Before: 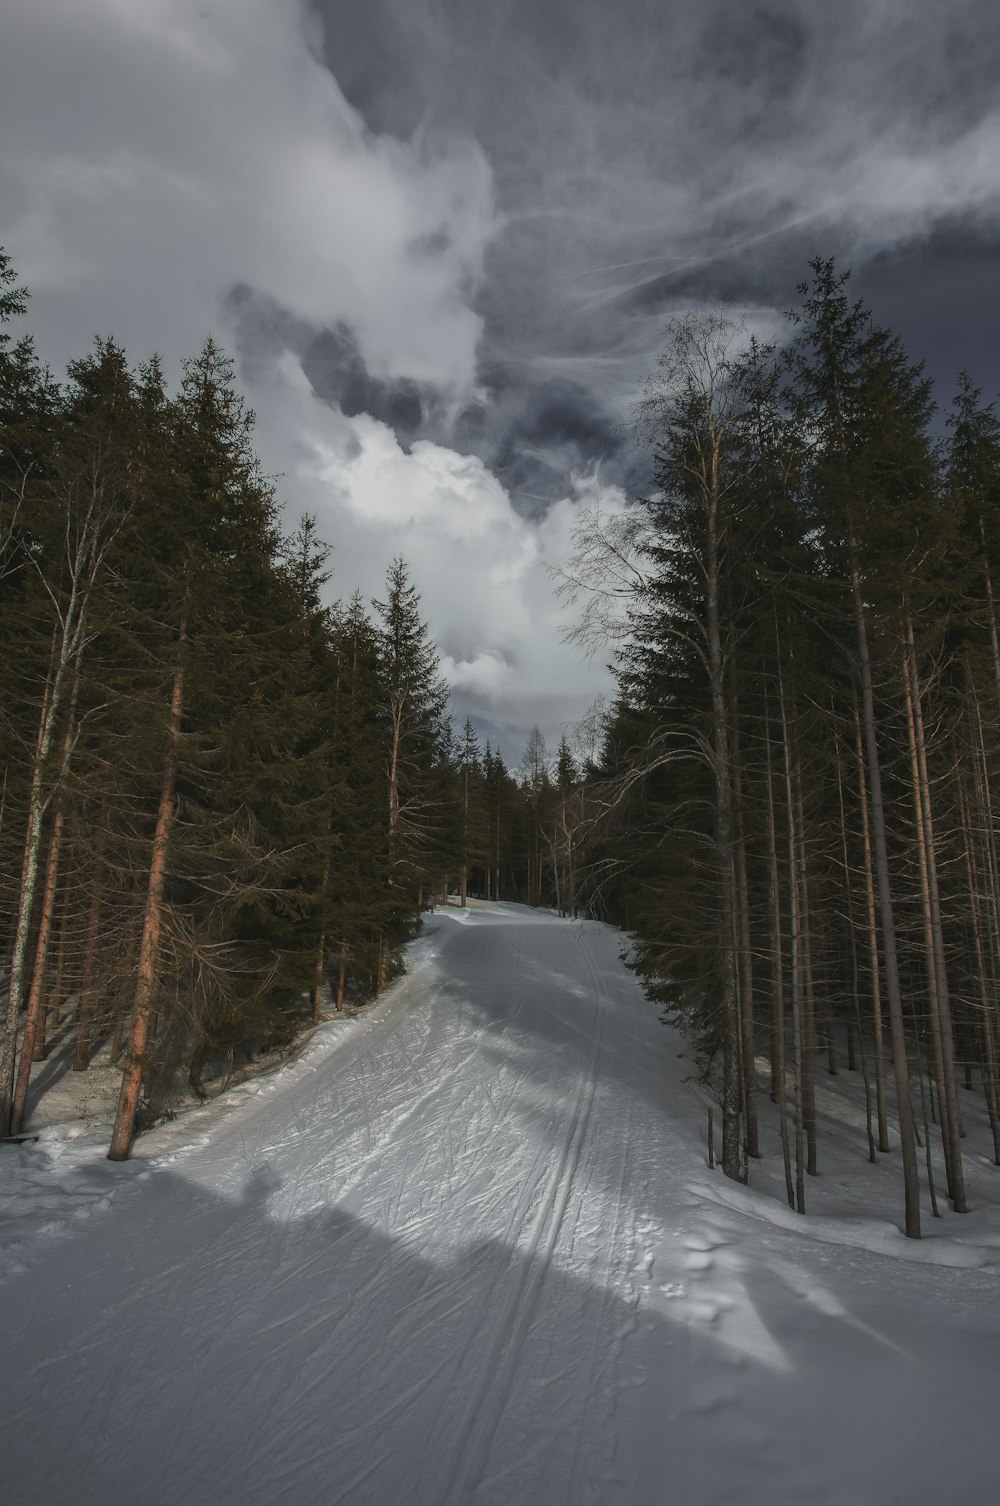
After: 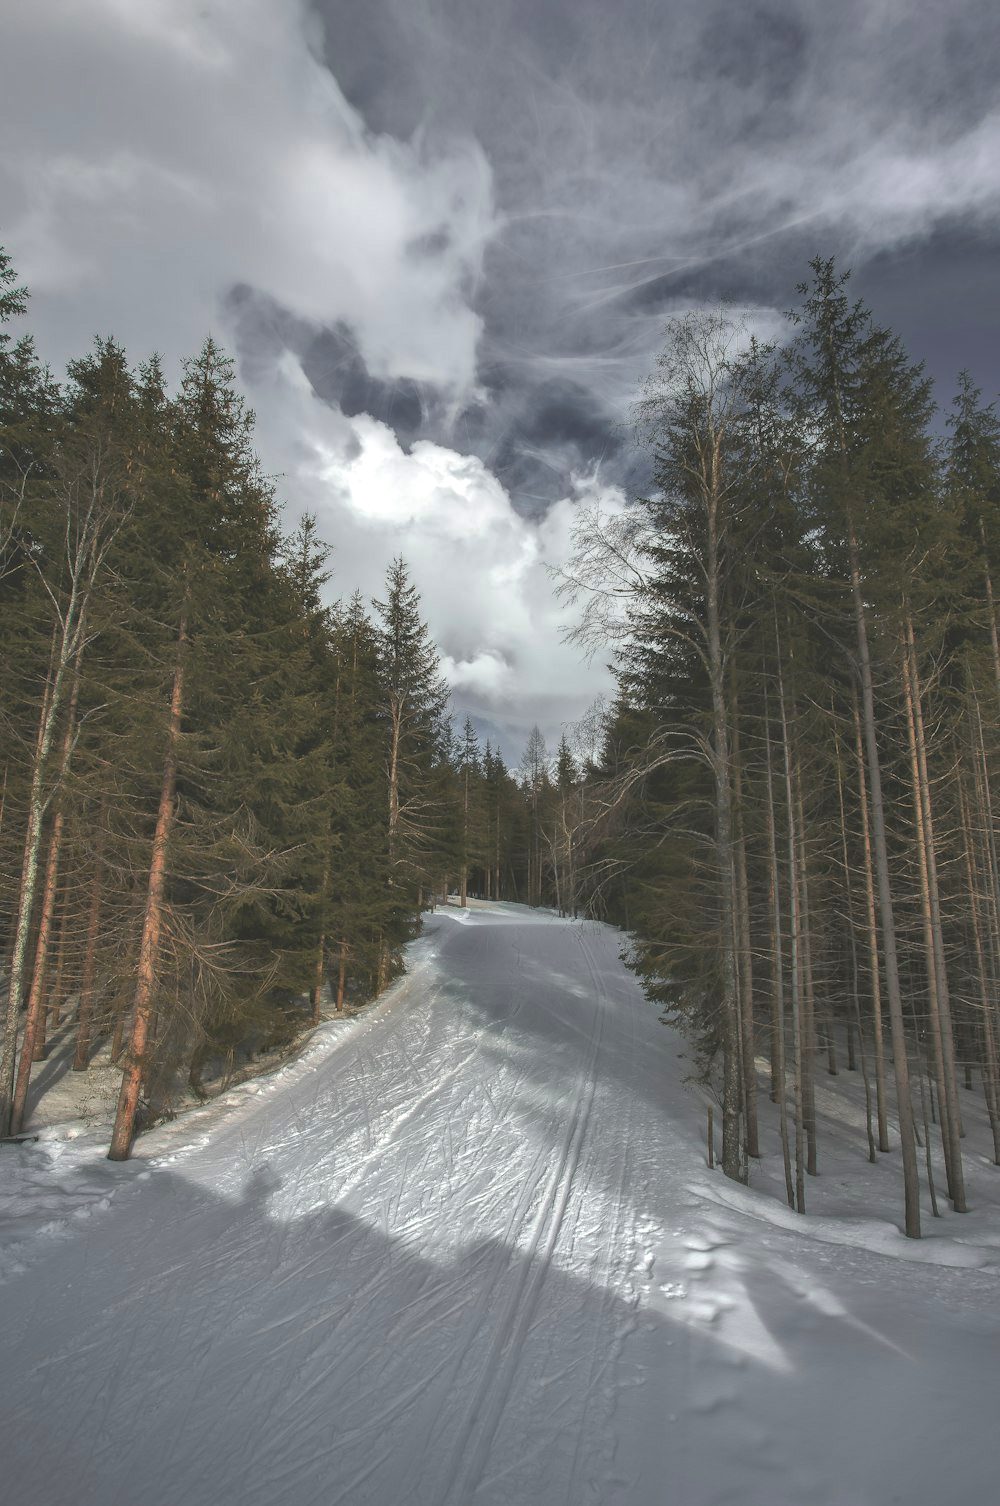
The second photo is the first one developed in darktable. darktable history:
exposure: black level correction -0.006, exposure 1 EV, compensate exposure bias true, compensate highlight preservation false
local contrast: mode bilateral grid, contrast 20, coarseness 49, detail 130%, midtone range 0.2
tone equalizer: -8 EV 0.243 EV, -7 EV 0.379 EV, -6 EV 0.409 EV, -5 EV 0.273 EV, -3 EV -0.283 EV, -2 EV -0.396 EV, -1 EV -0.403 EV, +0 EV -0.28 EV, edges refinement/feathering 500, mask exposure compensation -1.57 EV, preserve details no
